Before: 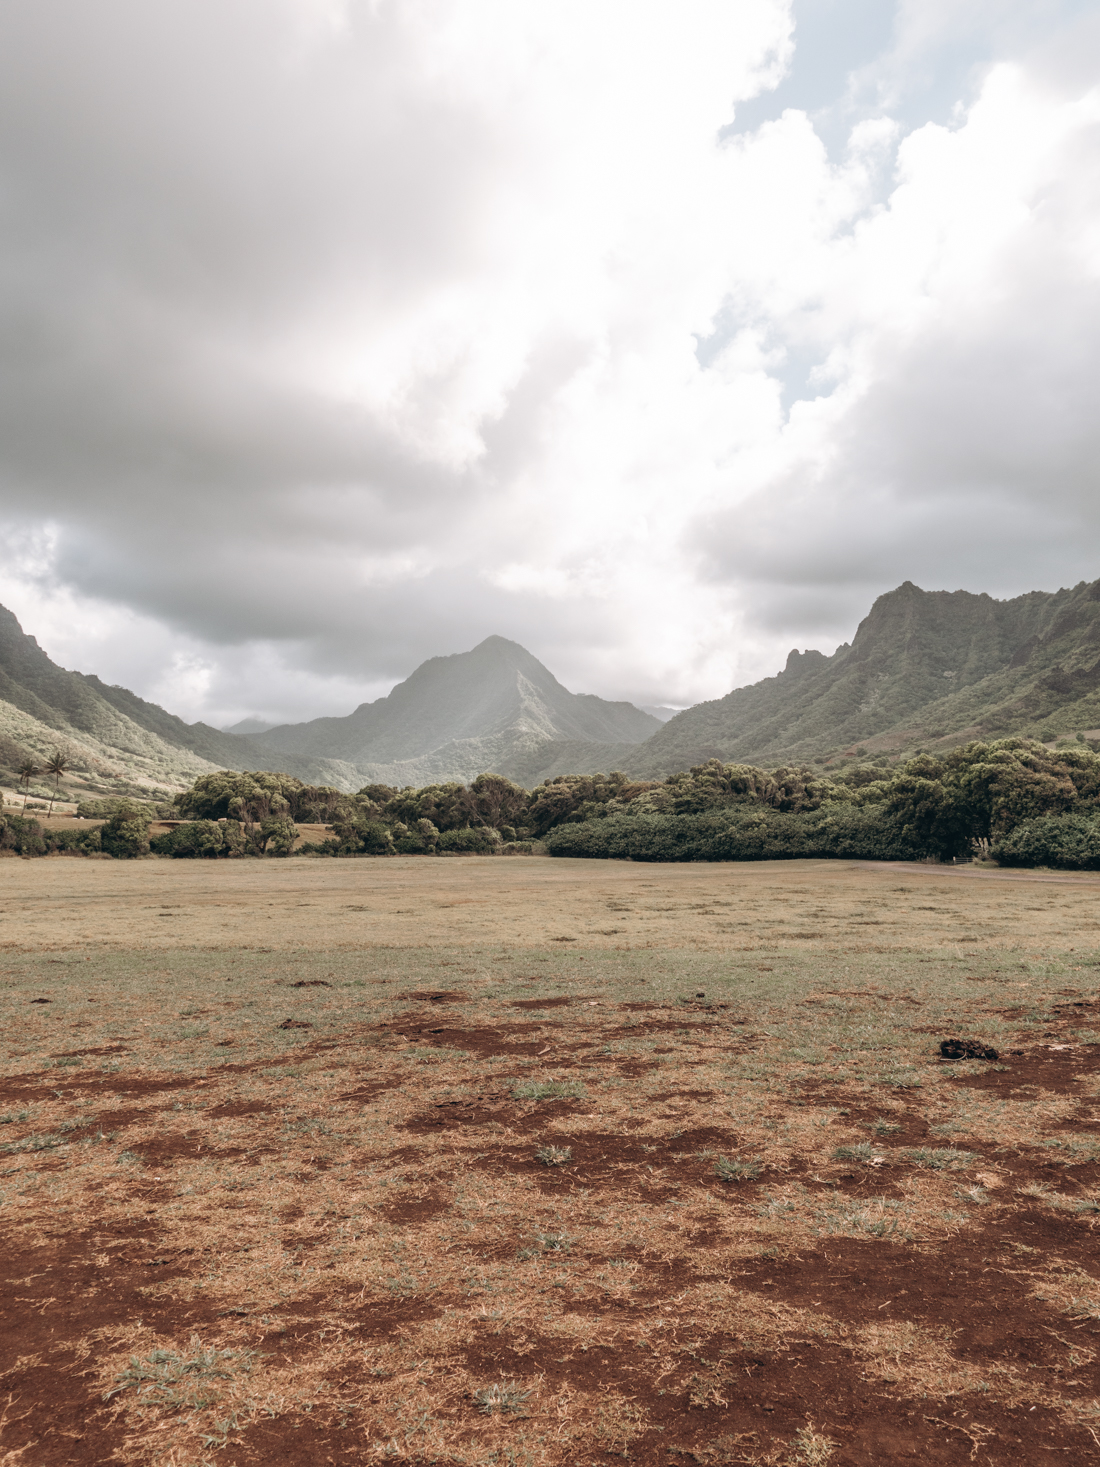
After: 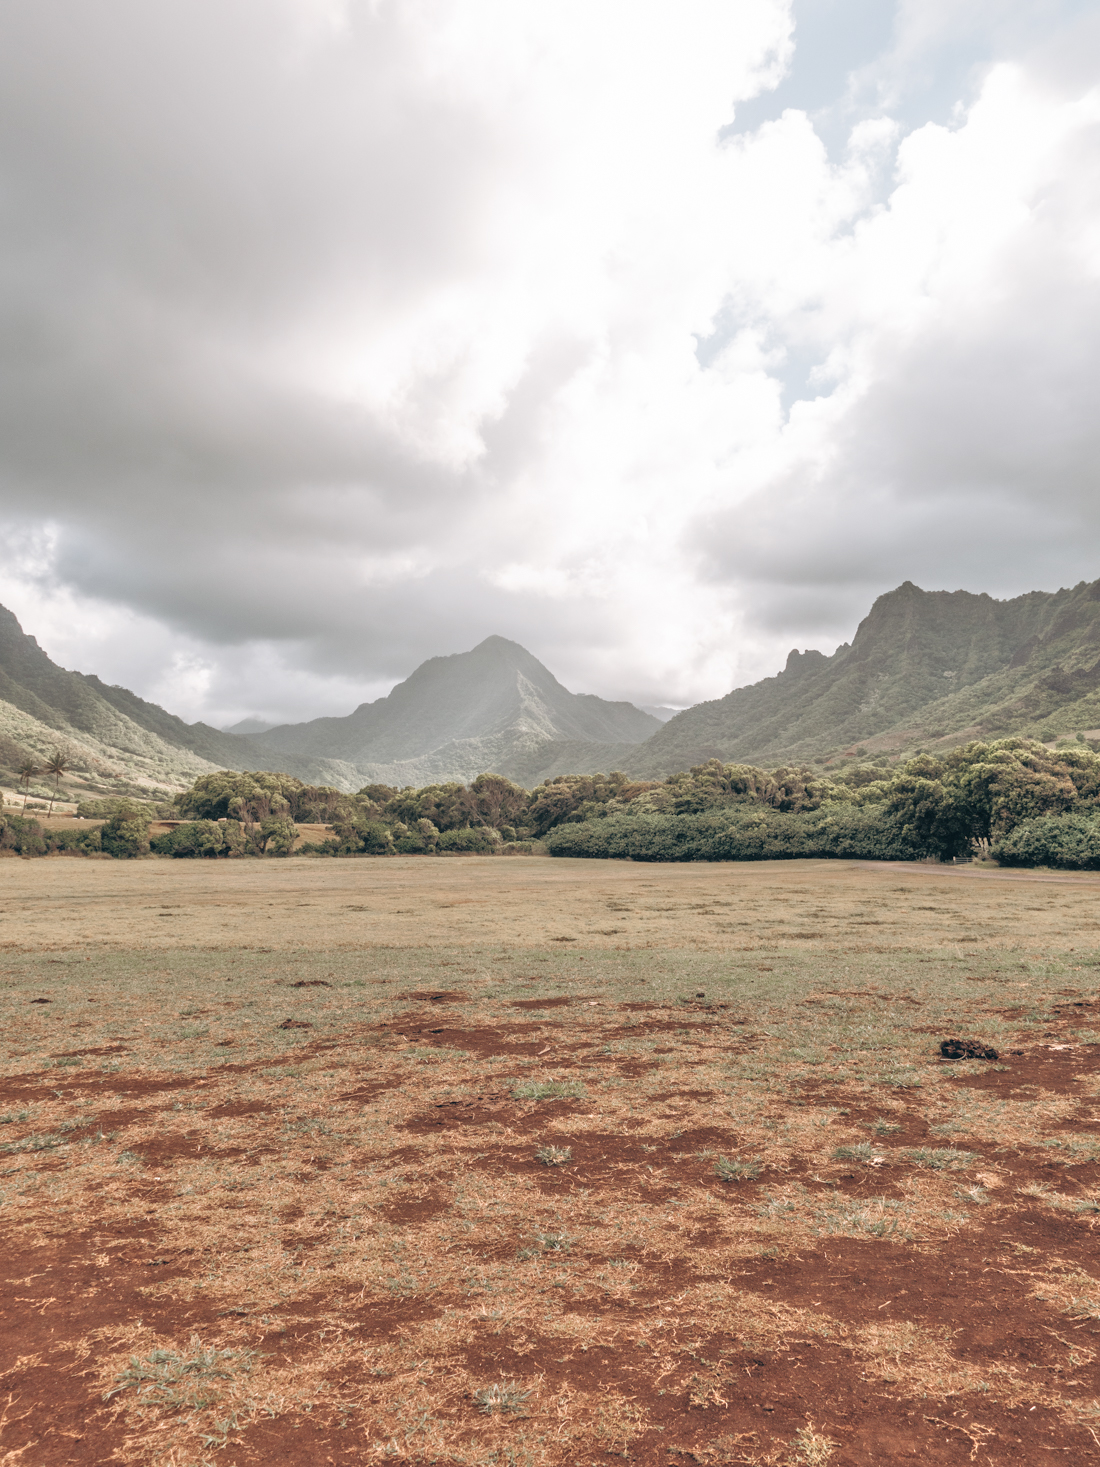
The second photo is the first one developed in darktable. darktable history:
tone equalizer: -7 EV 0.142 EV, -6 EV 0.632 EV, -5 EV 1.13 EV, -4 EV 1.3 EV, -3 EV 1.18 EV, -2 EV 0.6 EV, -1 EV 0.158 EV
